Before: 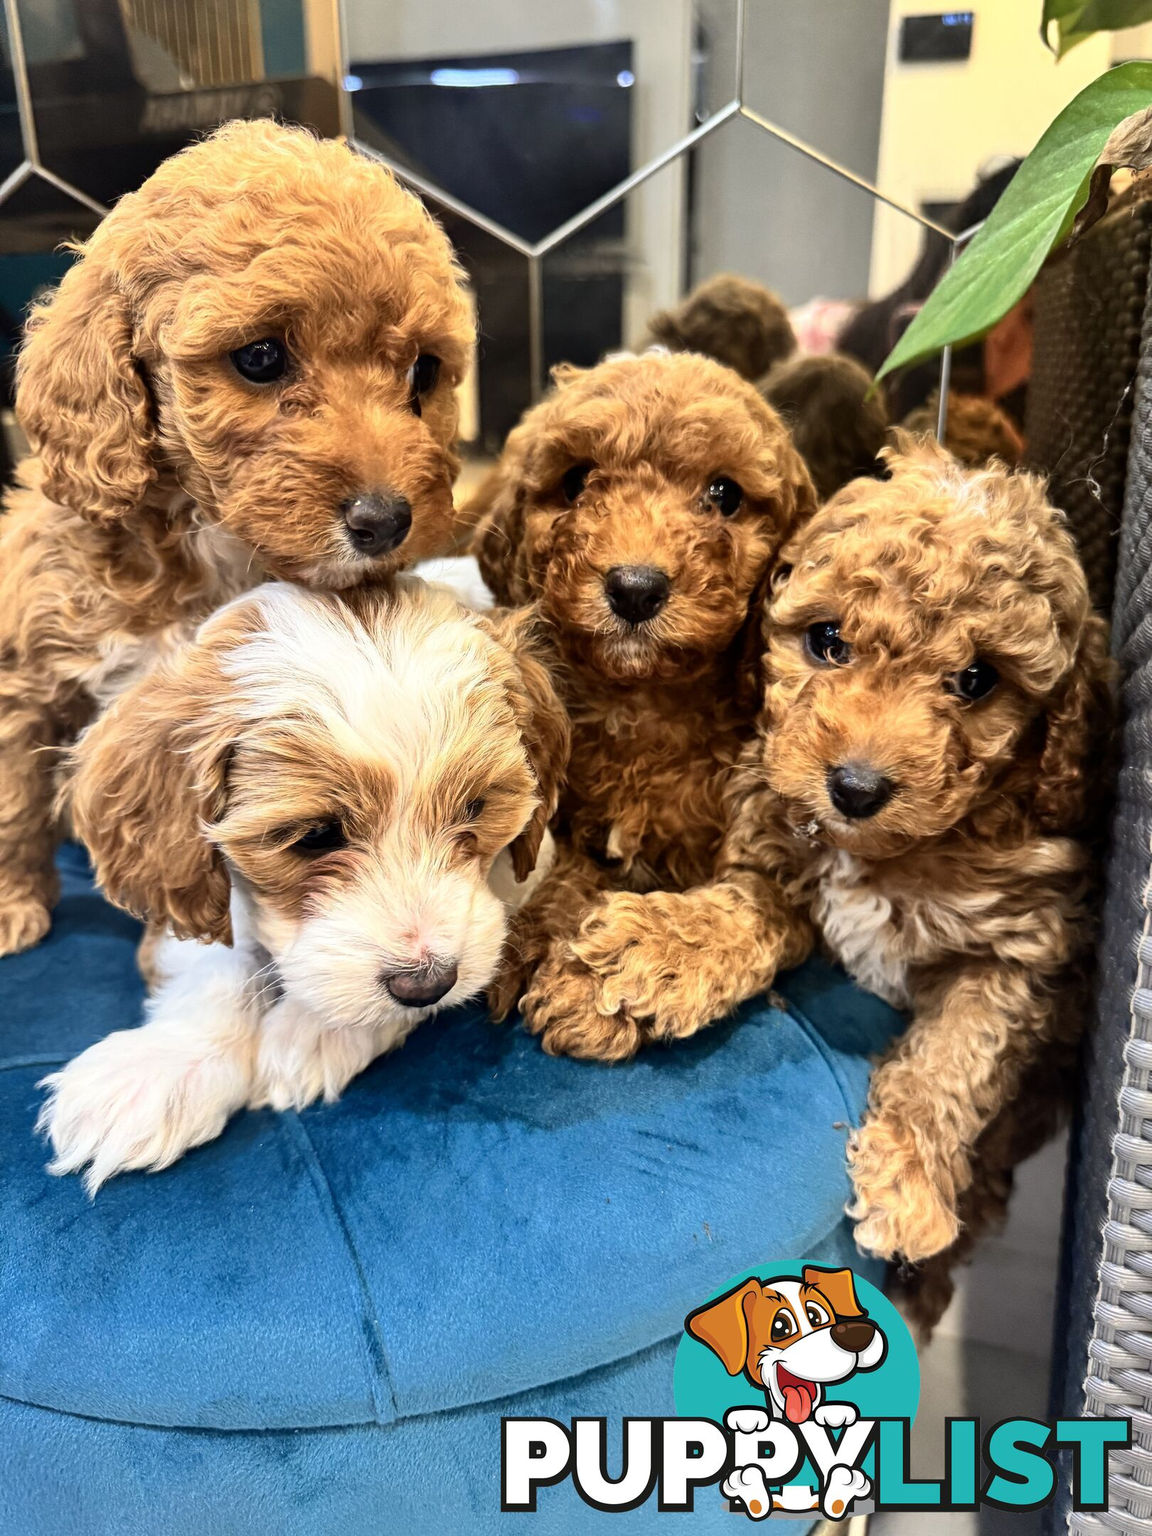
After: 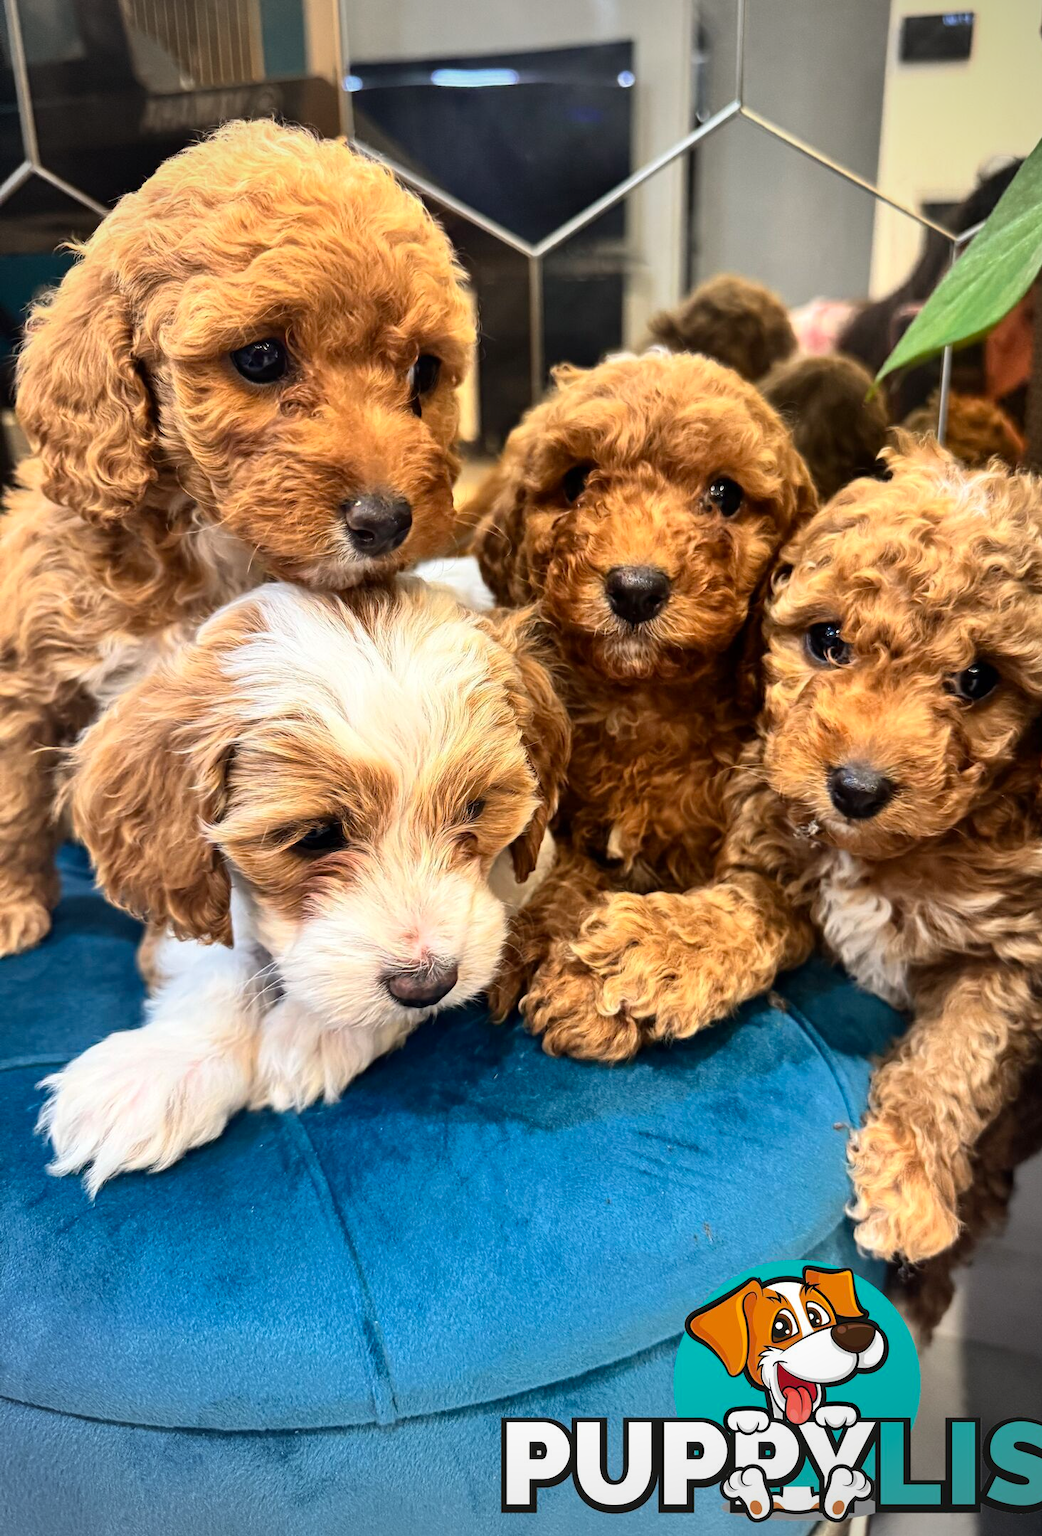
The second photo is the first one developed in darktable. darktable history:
vignetting: on, module defaults
crop: right 9.509%, bottom 0.031%
